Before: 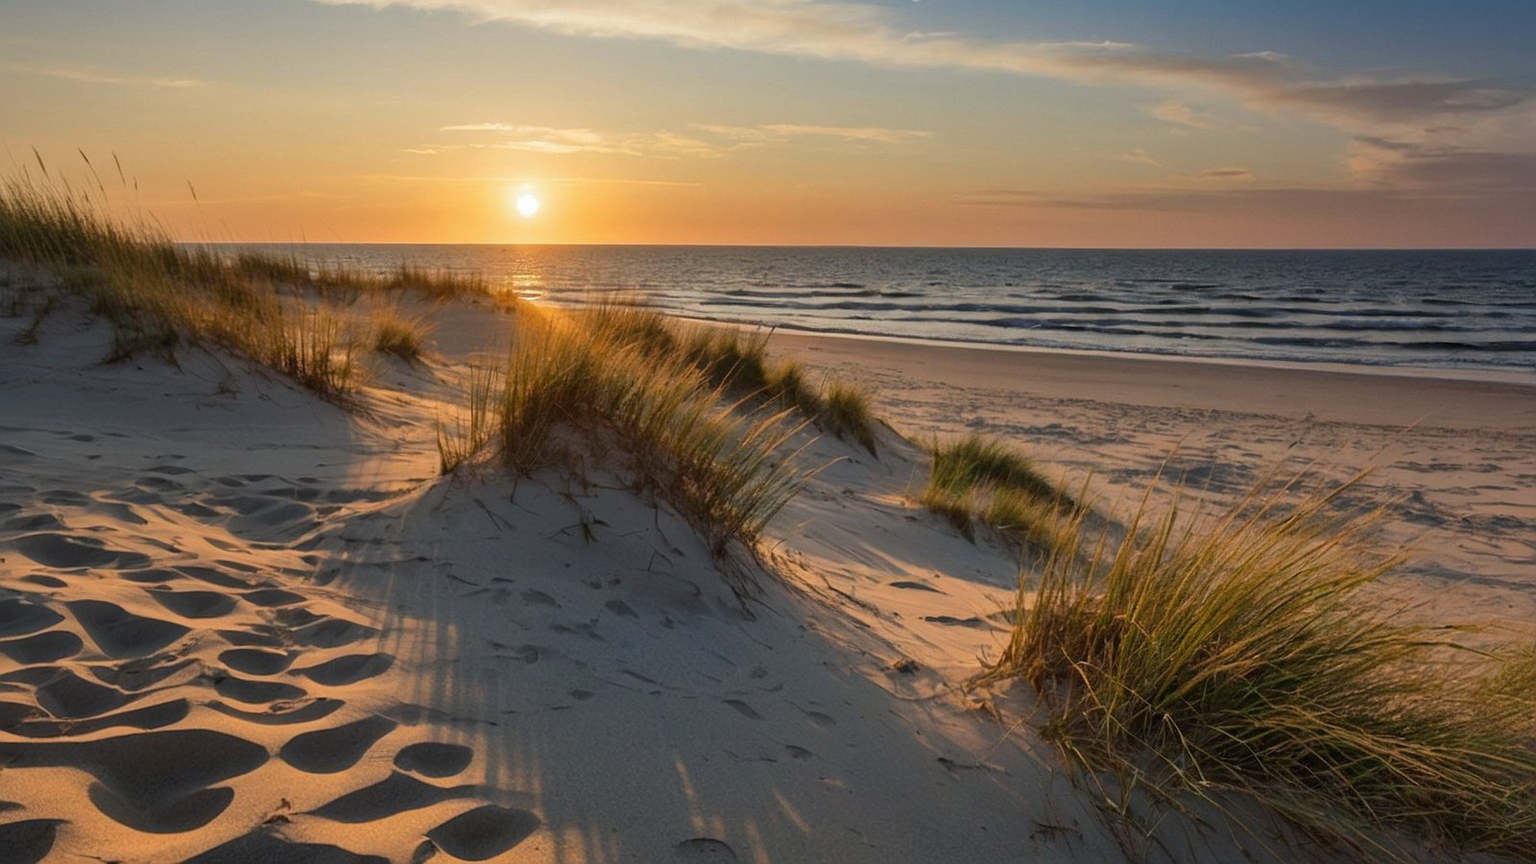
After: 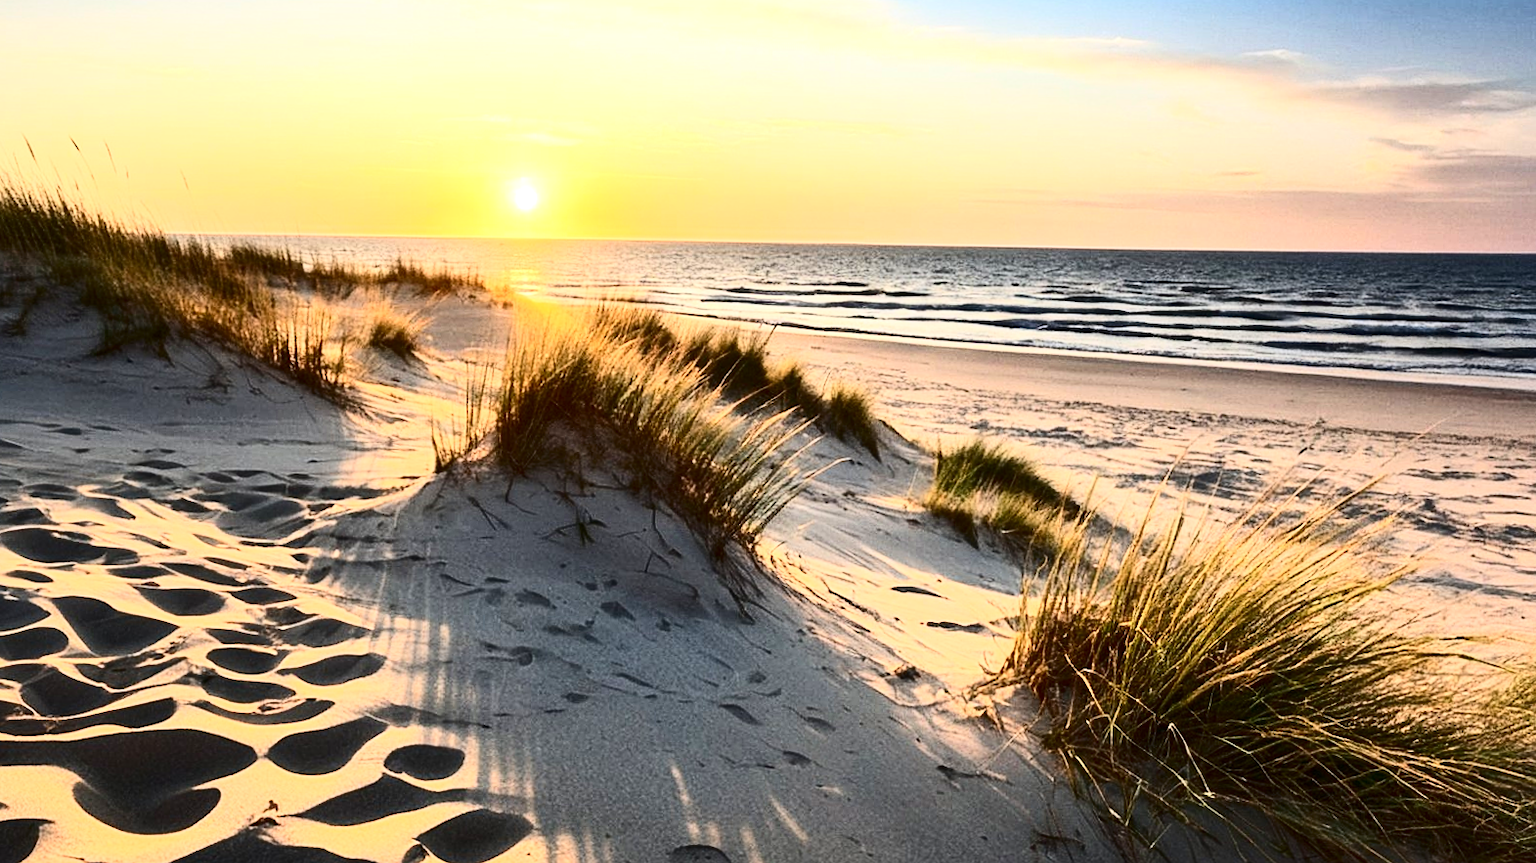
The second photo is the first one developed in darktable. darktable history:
exposure: black level correction 0, exposure 1.2 EV, compensate highlight preservation false
crop and rotate: angle -0.592°
color correction: highlights b* 0.025, saturation 1.15
contrast brightness saturation: contrast 0.505, saturation -0.094
sharpen: amount 0.206
